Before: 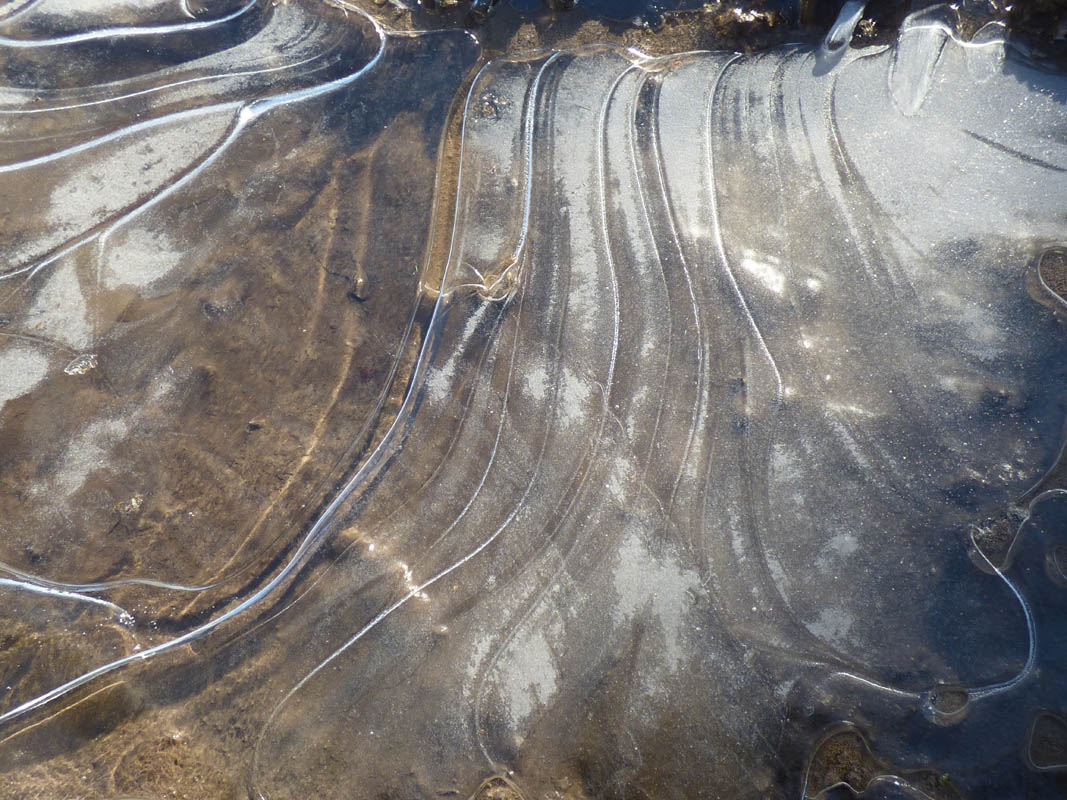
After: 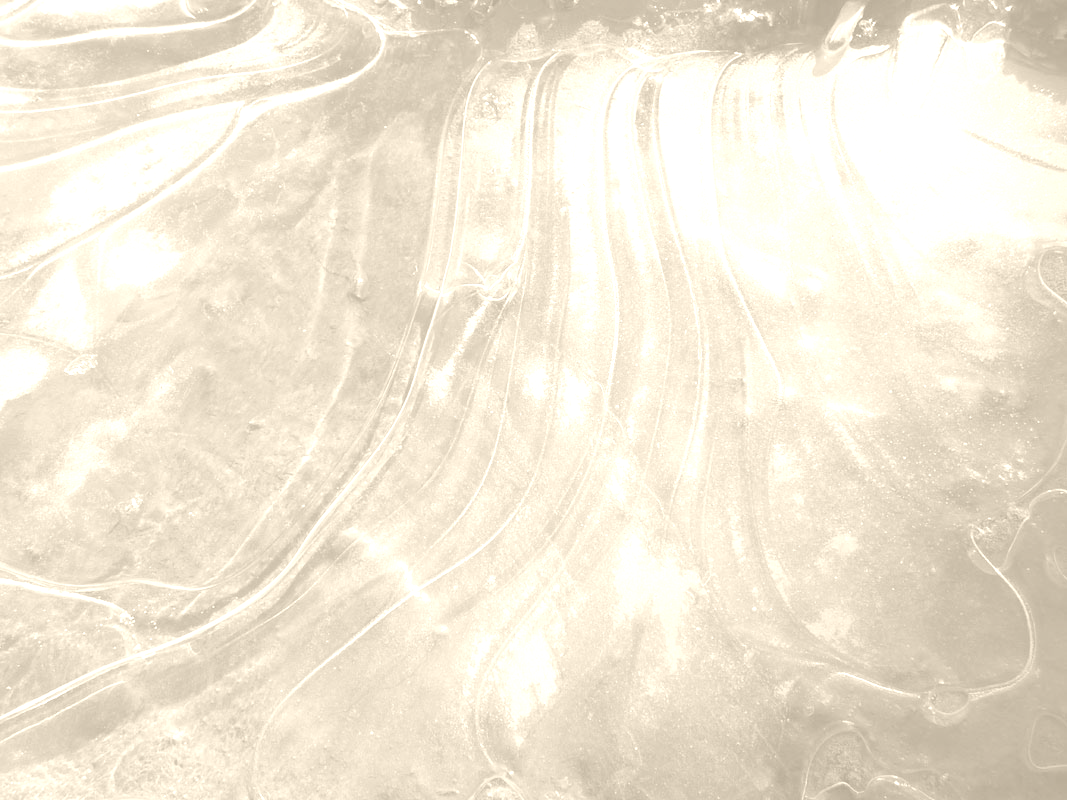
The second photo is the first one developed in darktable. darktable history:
colorize: hue 36°, saturation 71%, lightness 80.79%
